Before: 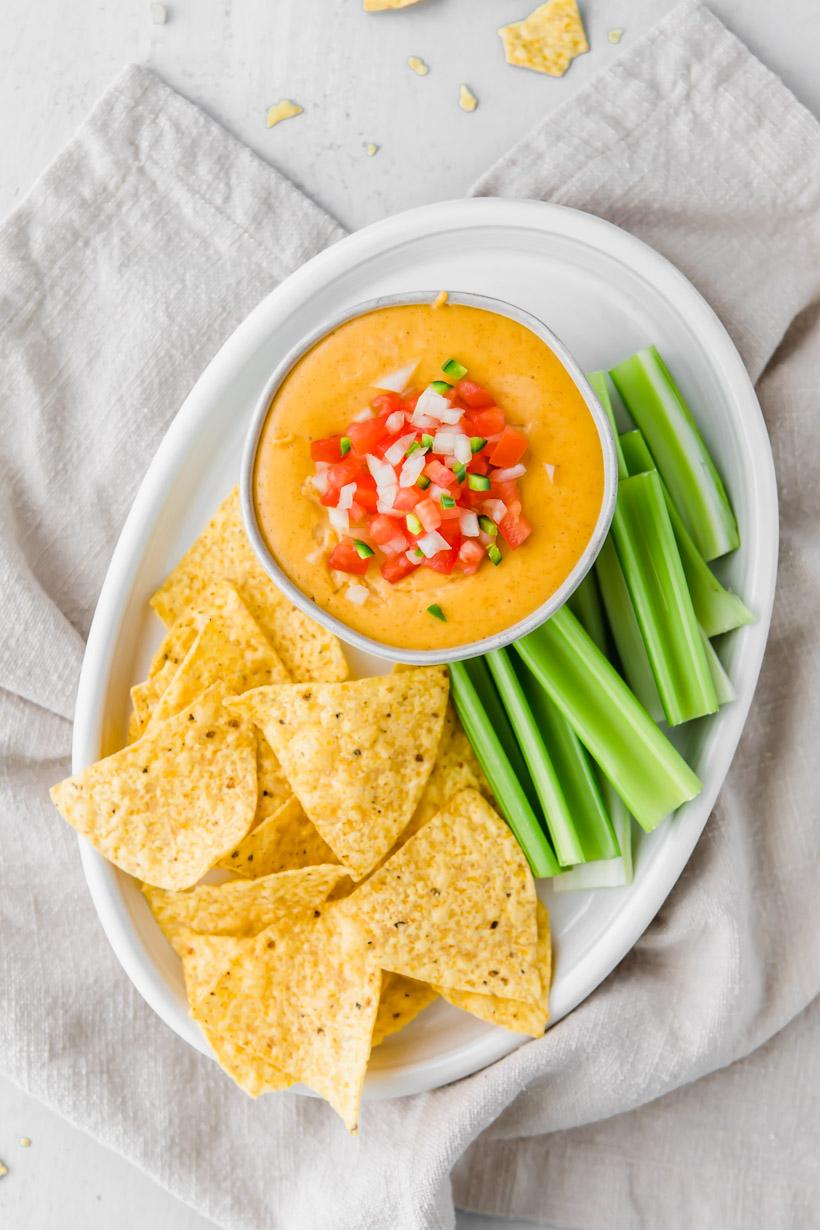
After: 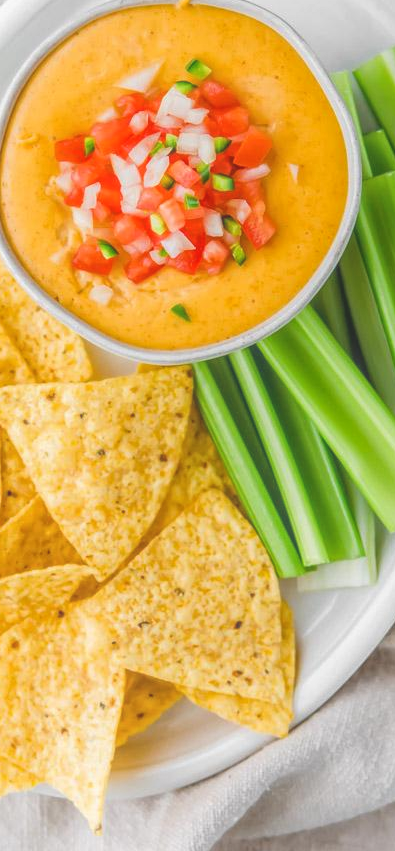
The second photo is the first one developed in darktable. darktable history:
crop: left 31.312%, top 24.394%, right 20.434%, bottom 6.389%
local contrast: highlights 72%, shadows 14%, midtone range 0.193
